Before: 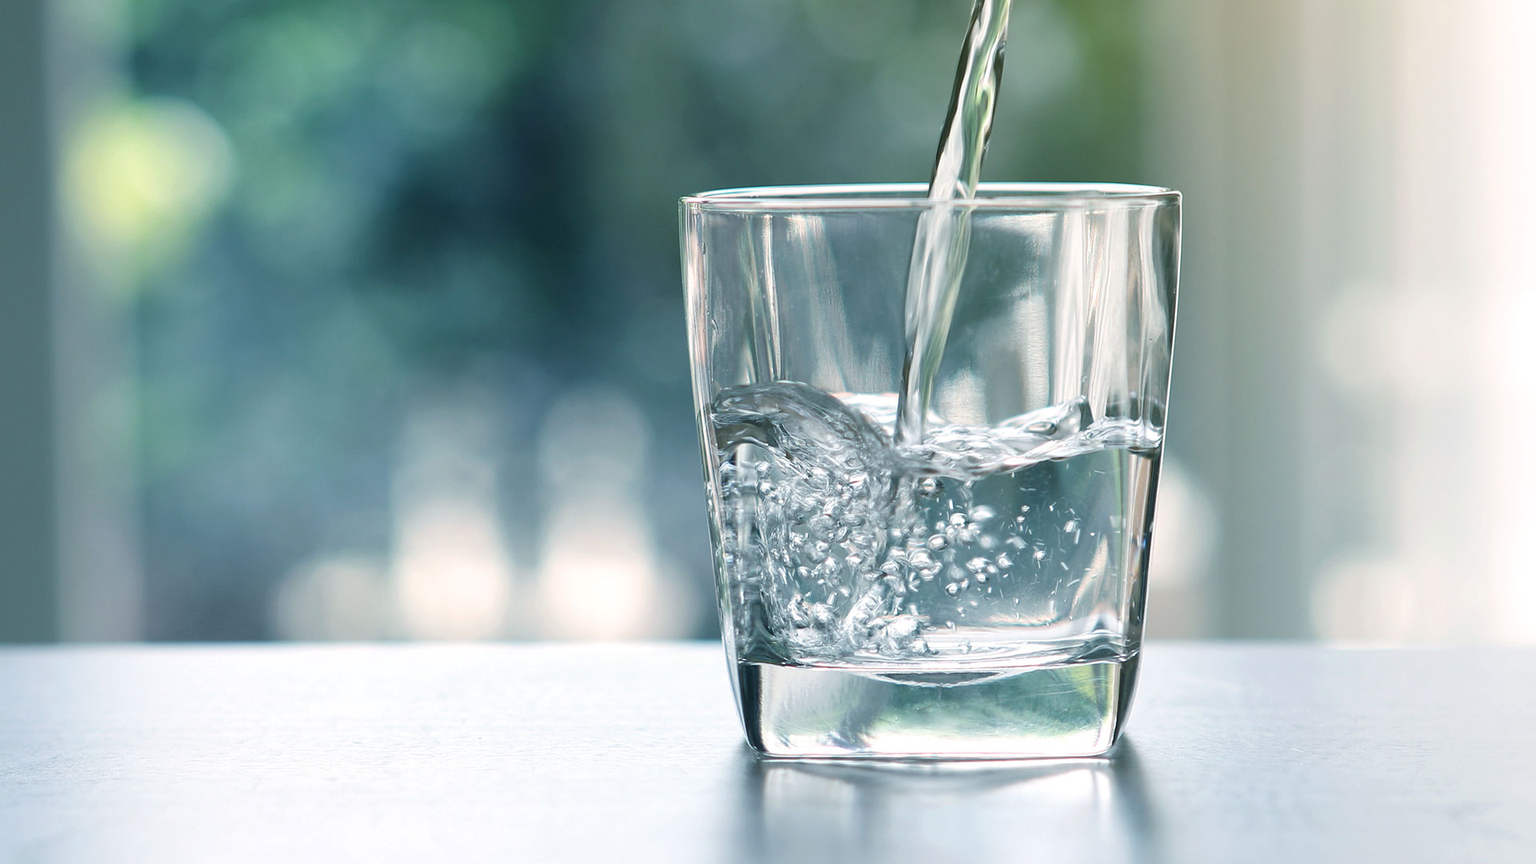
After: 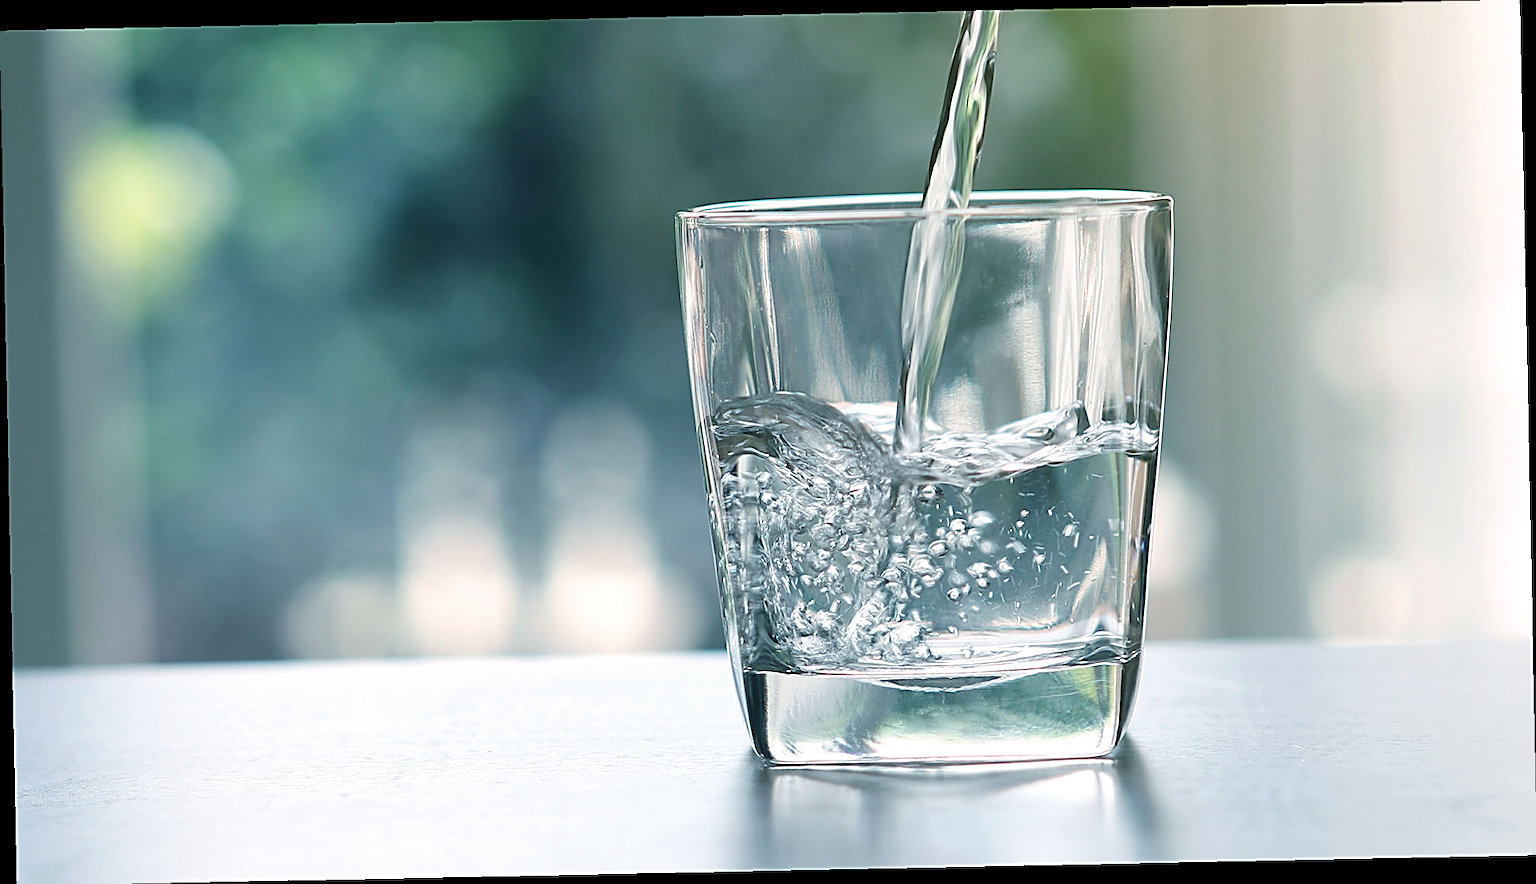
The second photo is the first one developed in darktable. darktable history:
sharpen: amount 1
rotate and perspective: rotation -1.17°, automatic cropping off
